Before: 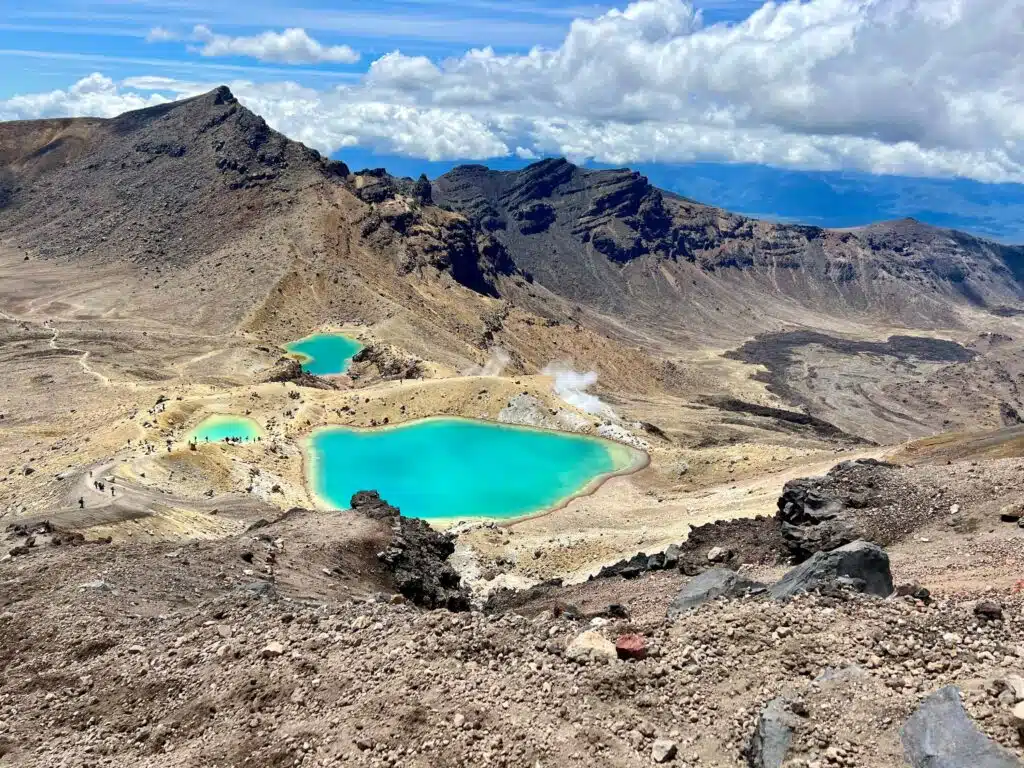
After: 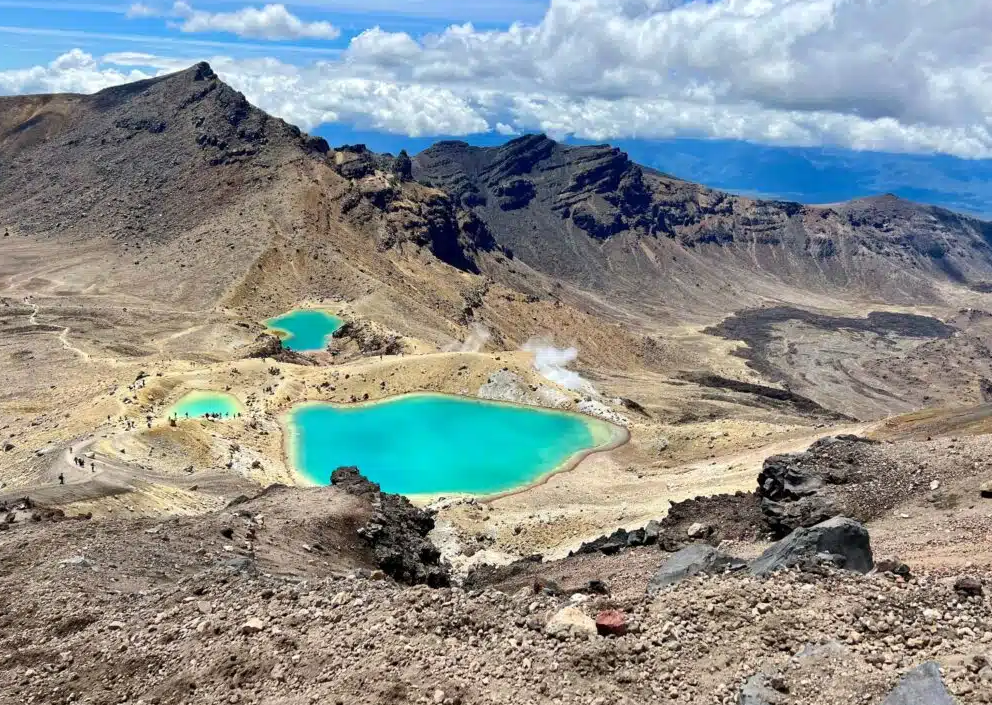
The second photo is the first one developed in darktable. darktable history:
base curve: curves: ch0 [(0, 0) (0.989, 0.992)], preserve colors none
crop: left 1.964%, top 3.251%, right 1.122%, bottom 4.933%
